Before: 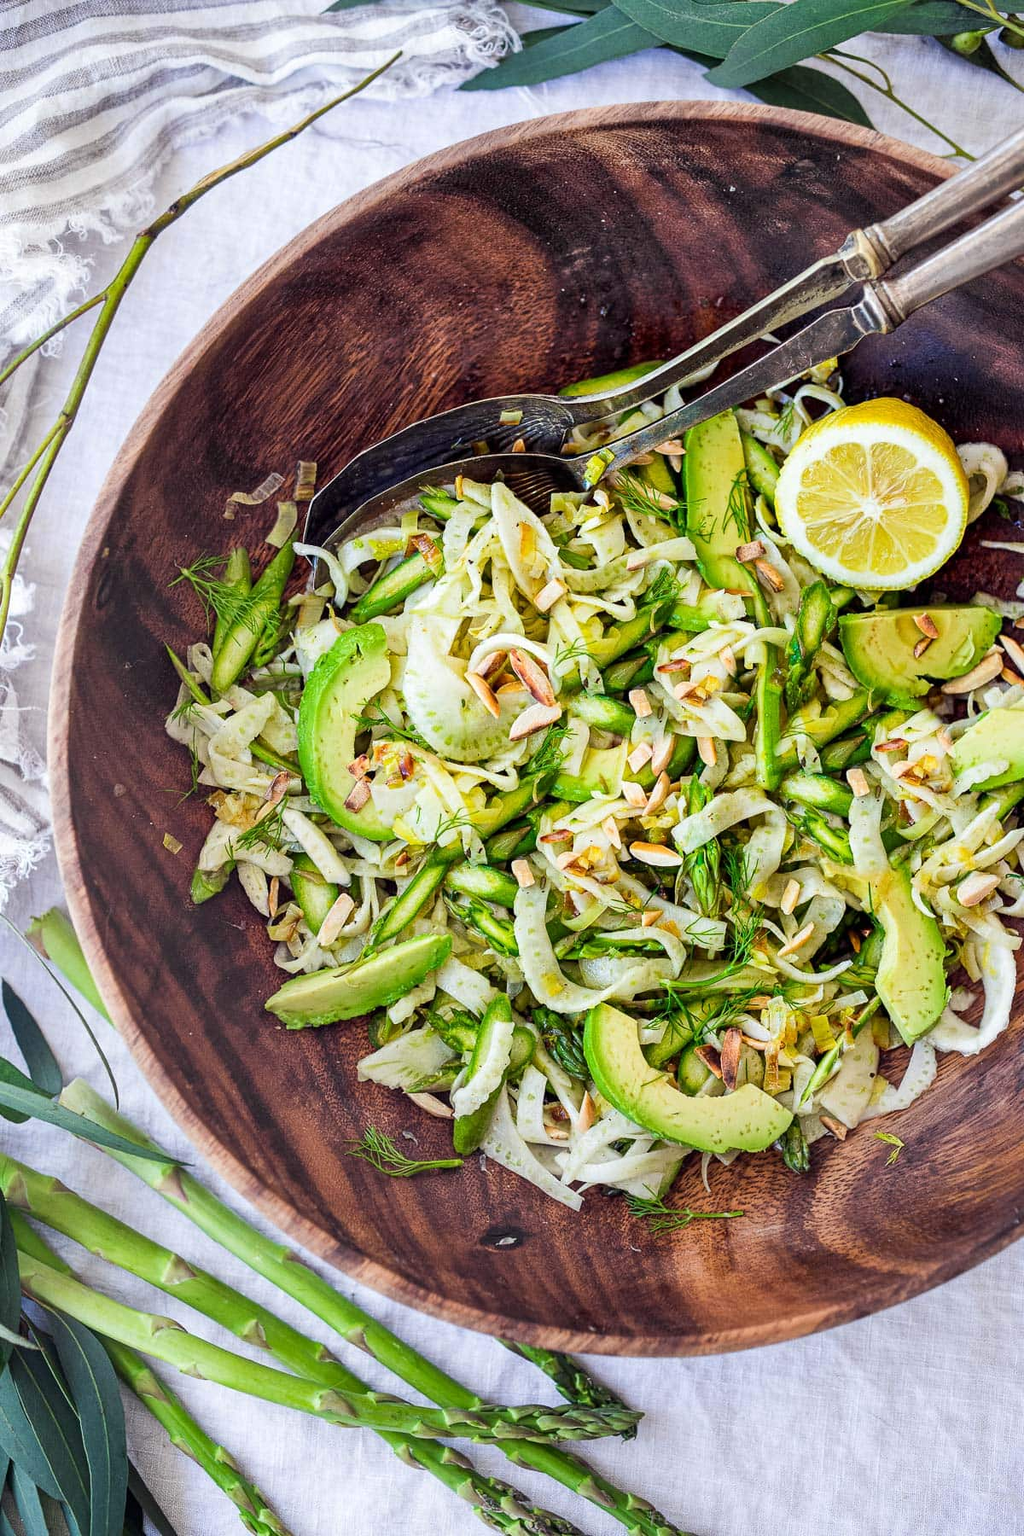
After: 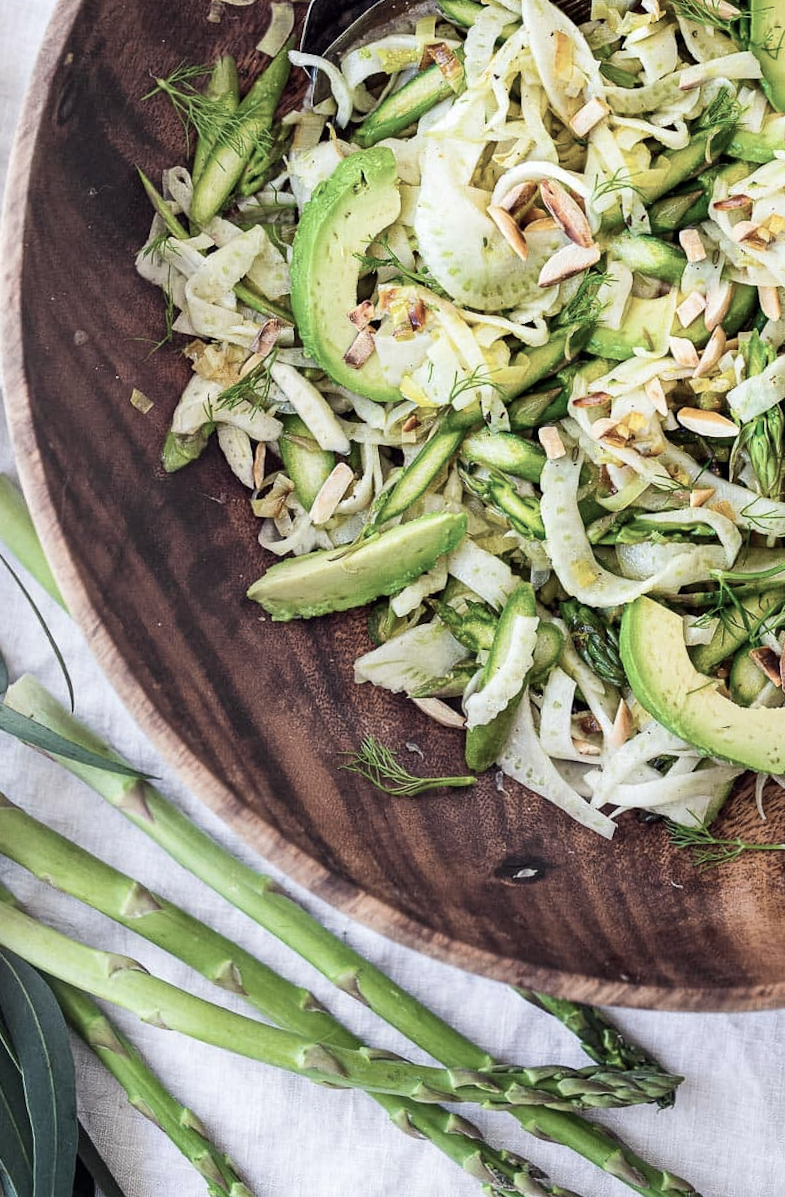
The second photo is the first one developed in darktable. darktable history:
contrast brightness saturation: contrast 0.098, saturation -0.38
crop and rotate: angle -0.912°, left 3.872%, top 31.885%, right 29.083%
